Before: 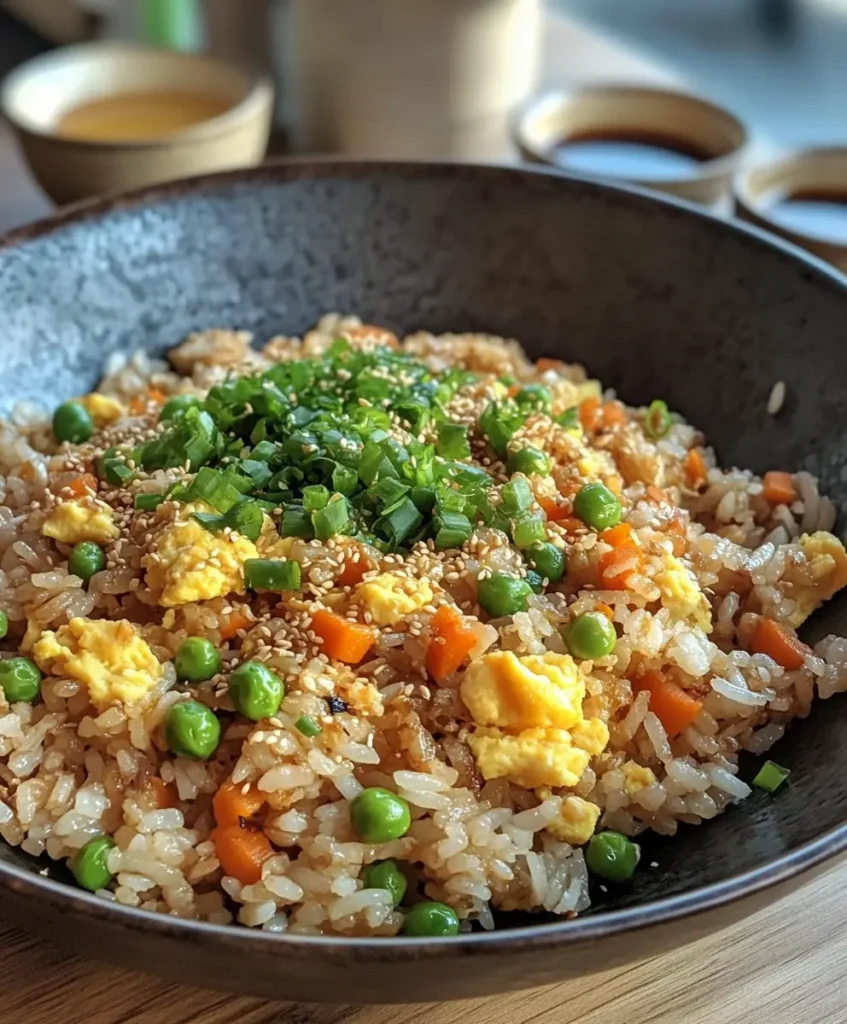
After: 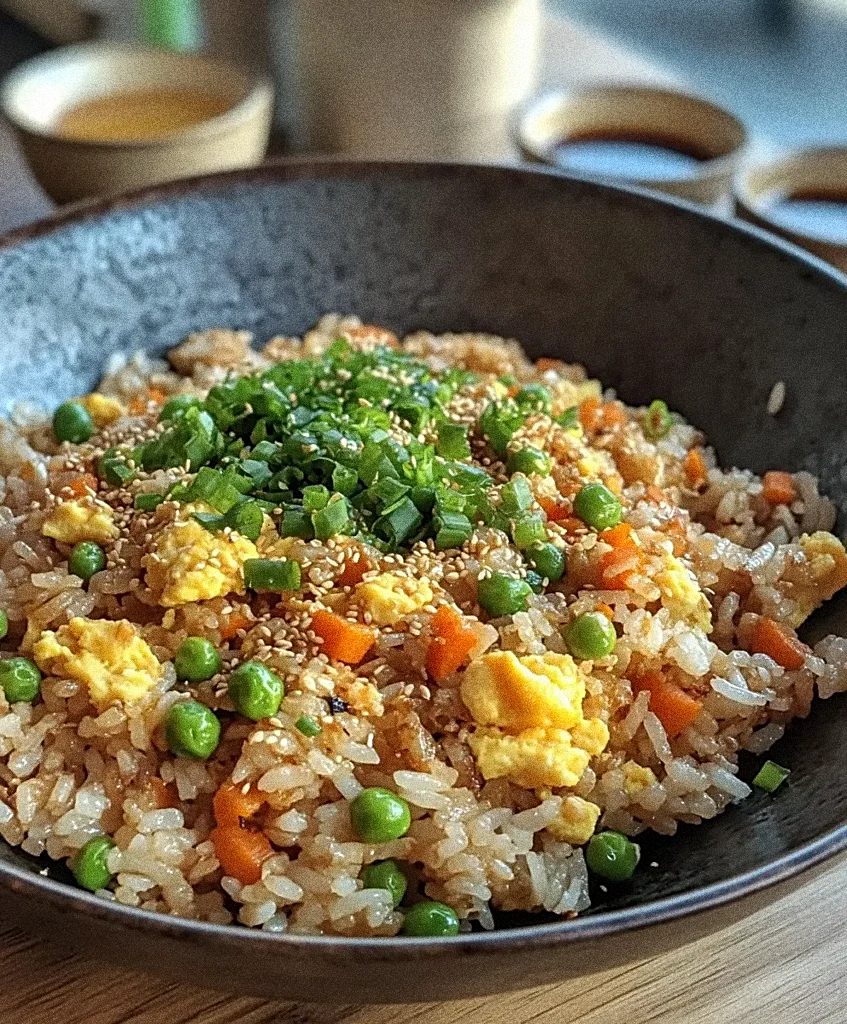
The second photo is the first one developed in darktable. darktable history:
grain: coarseness 14.49 ISO, strength 48.04%, mid-tones bias 35%
sharpen: on, module defaults
